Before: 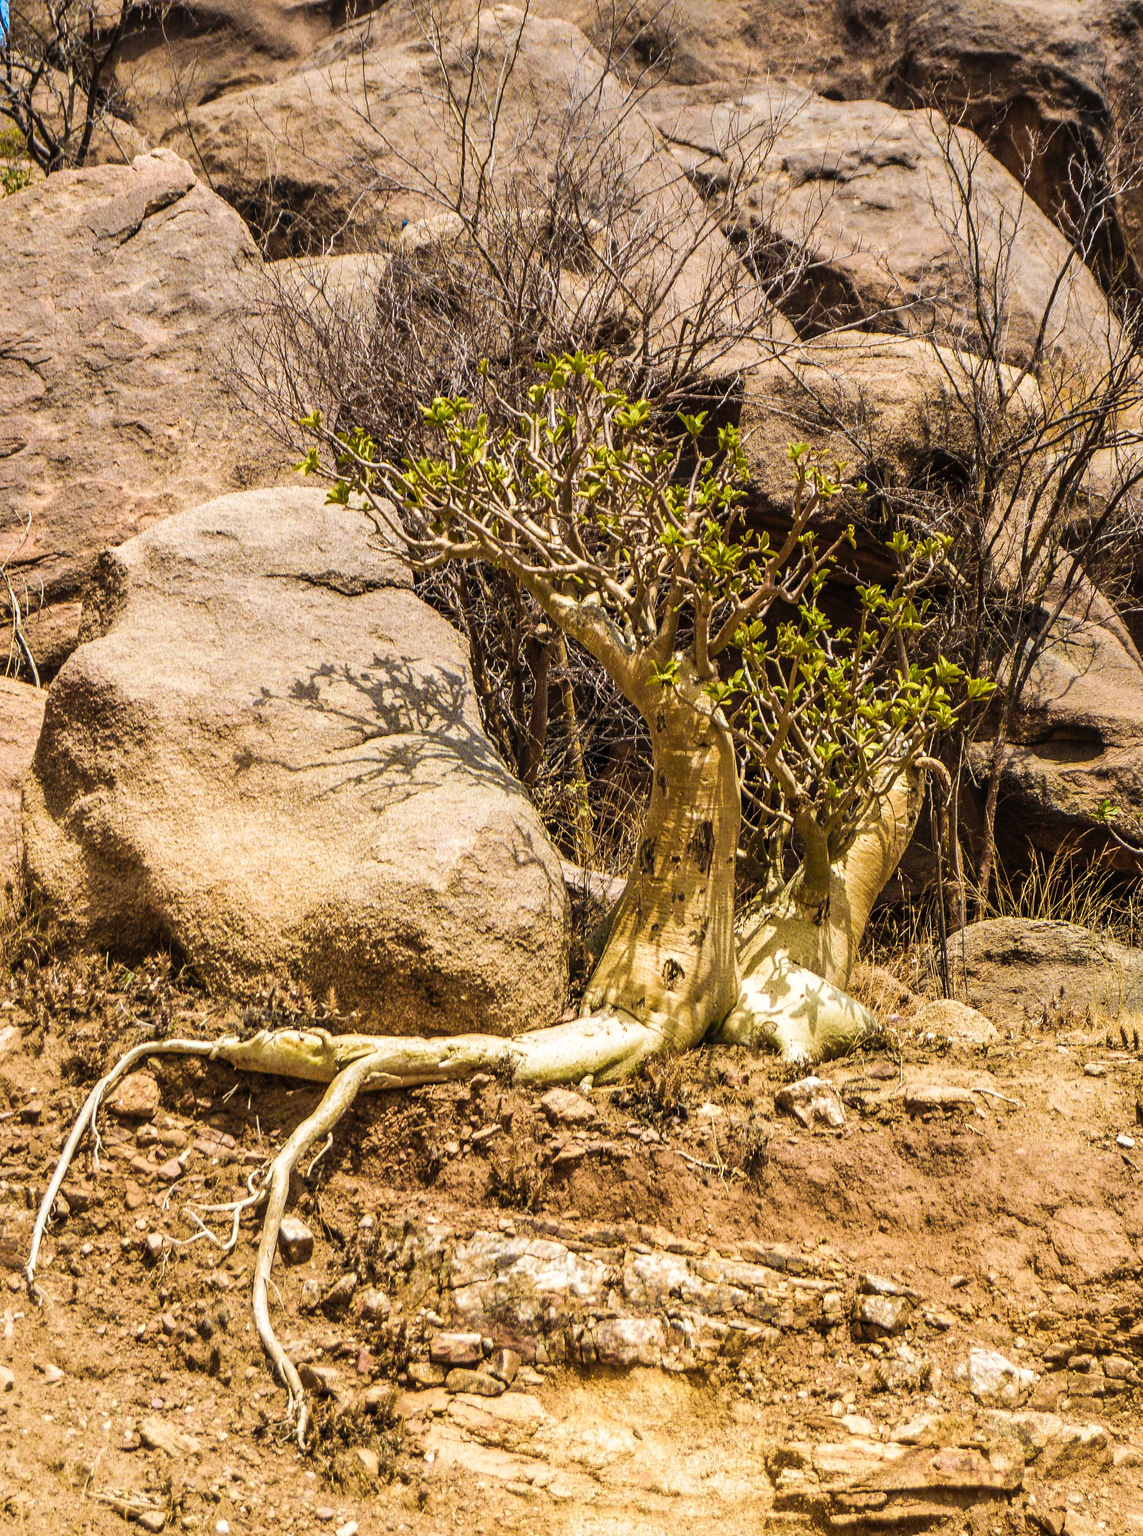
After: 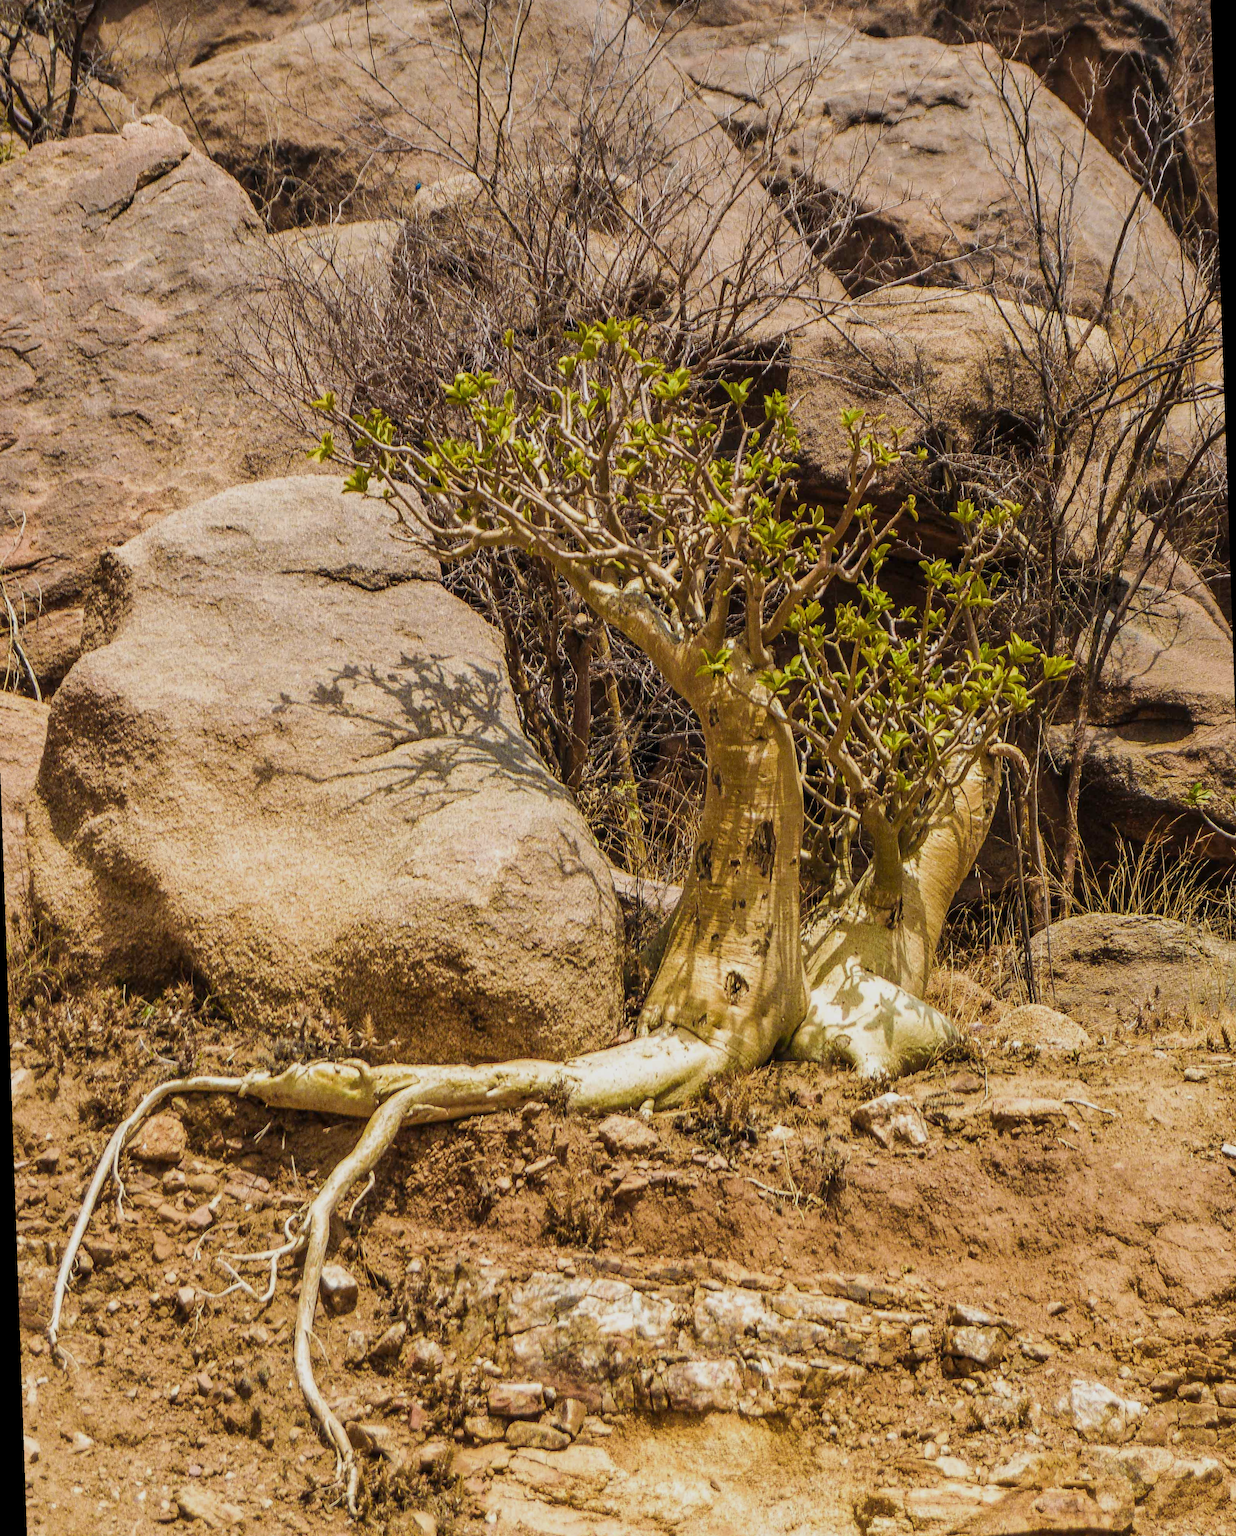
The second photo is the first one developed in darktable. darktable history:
rotate and perspective: rotation -2°, crop left 0.022, crop right 0.978, crop top 0.049, crop bottom 0.951
tone equalizer: -8 EV 0.25 EV, -7 EV 0.417 EV, -6 EV 0.417 EV, -5 EV 0.25 EV, -3 EV -0.25 EV, -2 EV -0.417 EV, -1 EV -0.417 EV, +0 EV -0.25 EV, edges refinement/feathering 500, mask exposure compensation -1.57 EV, preserve details guided filter
